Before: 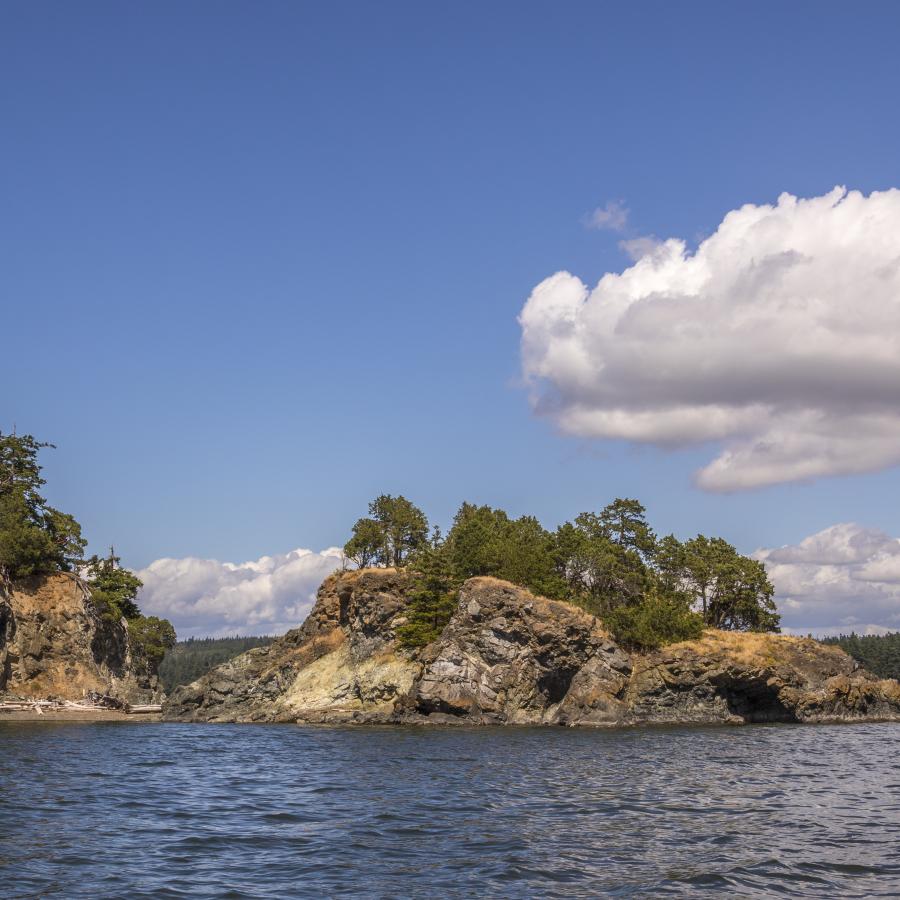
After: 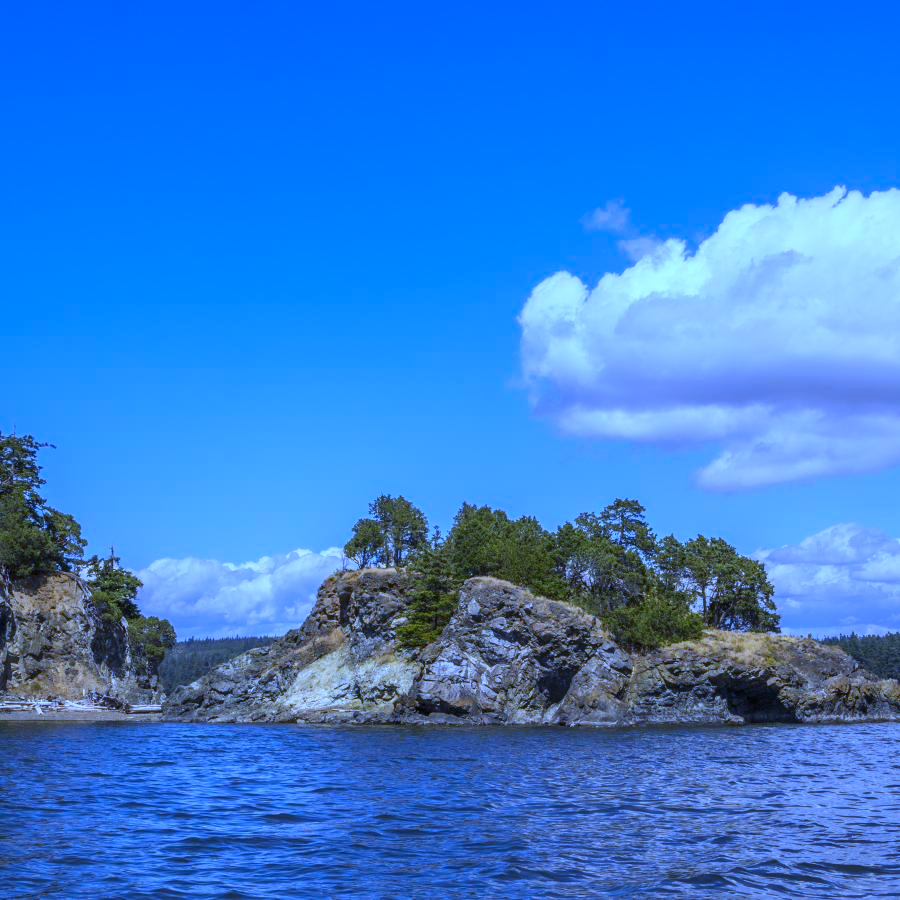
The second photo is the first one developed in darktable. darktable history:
white balance: red 0.766, blue 1.537
contrast brightness saturation: contrast 0.08, saturation 0.2
